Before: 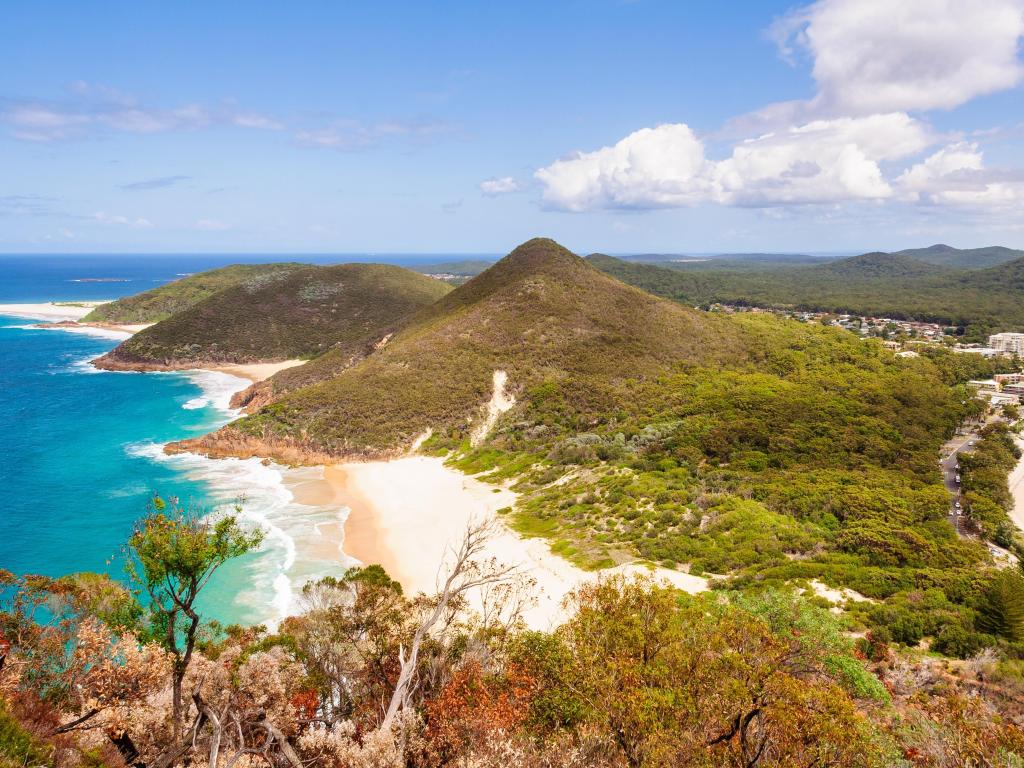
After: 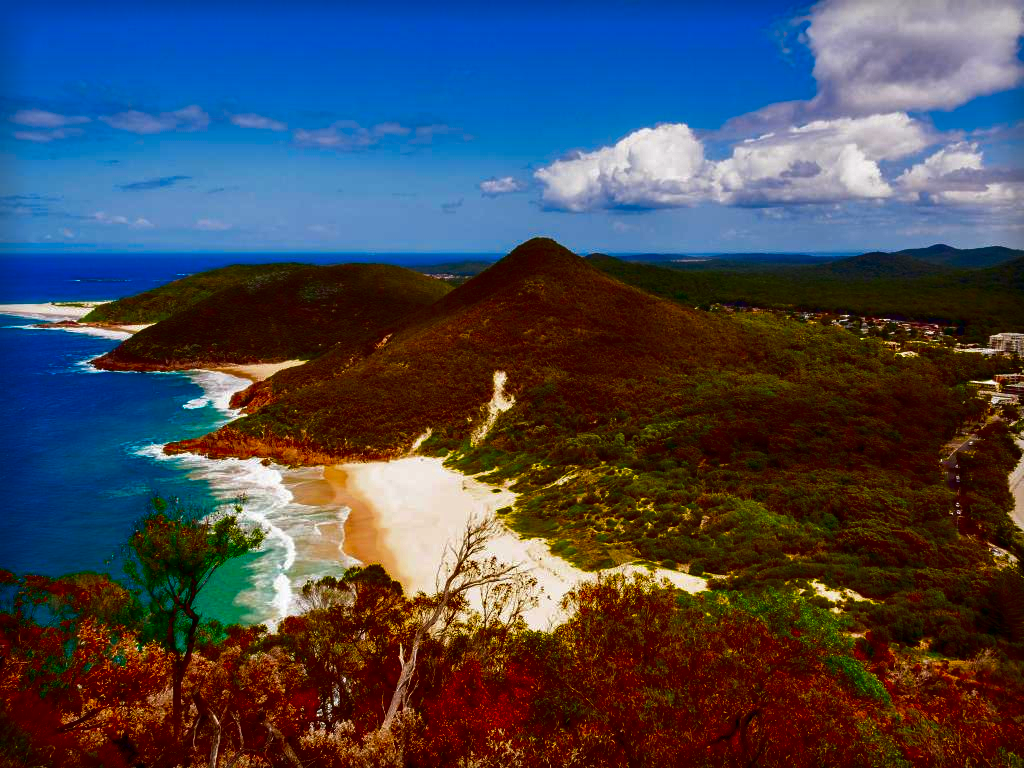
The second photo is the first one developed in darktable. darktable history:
contrast brightness saturation: brightness -0.993, saturation 0.985
vignetting: fall-off start 93.56%, fall-off radius 6.15%, brightness -0.3, saturation -0.063, automatic ratio true, width/height ratio 1.331, shape 0.049
